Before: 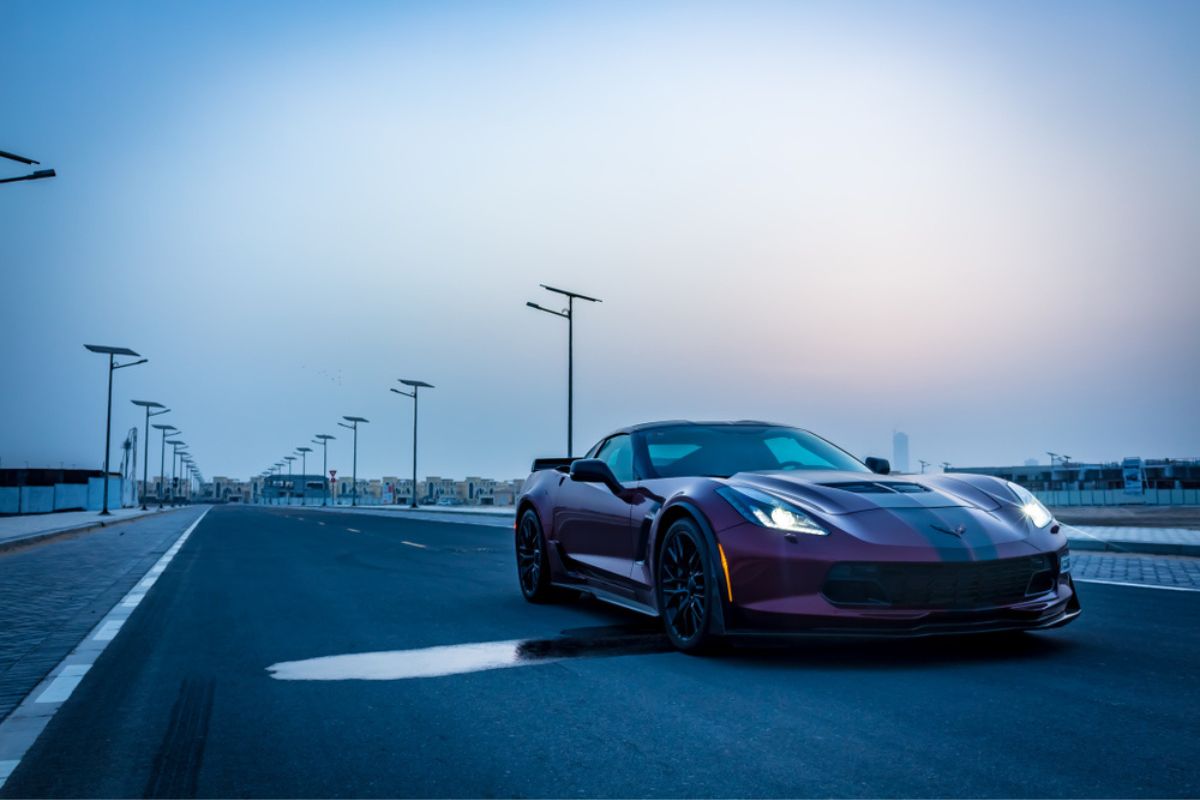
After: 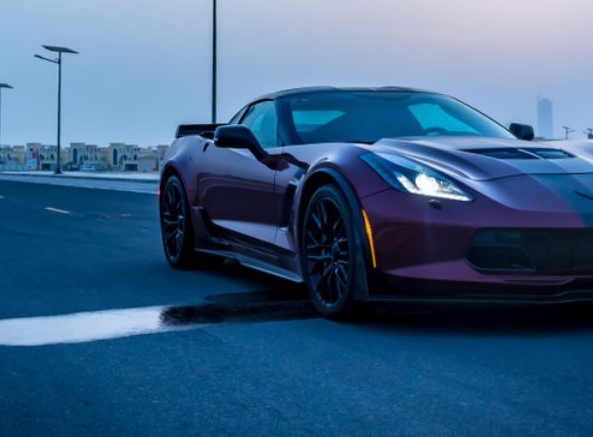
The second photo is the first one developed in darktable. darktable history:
white balance: red 0.983, blue 1.036
crop: left 29.672%, top 41.786%, right 20.851%, bottom 3.487%
